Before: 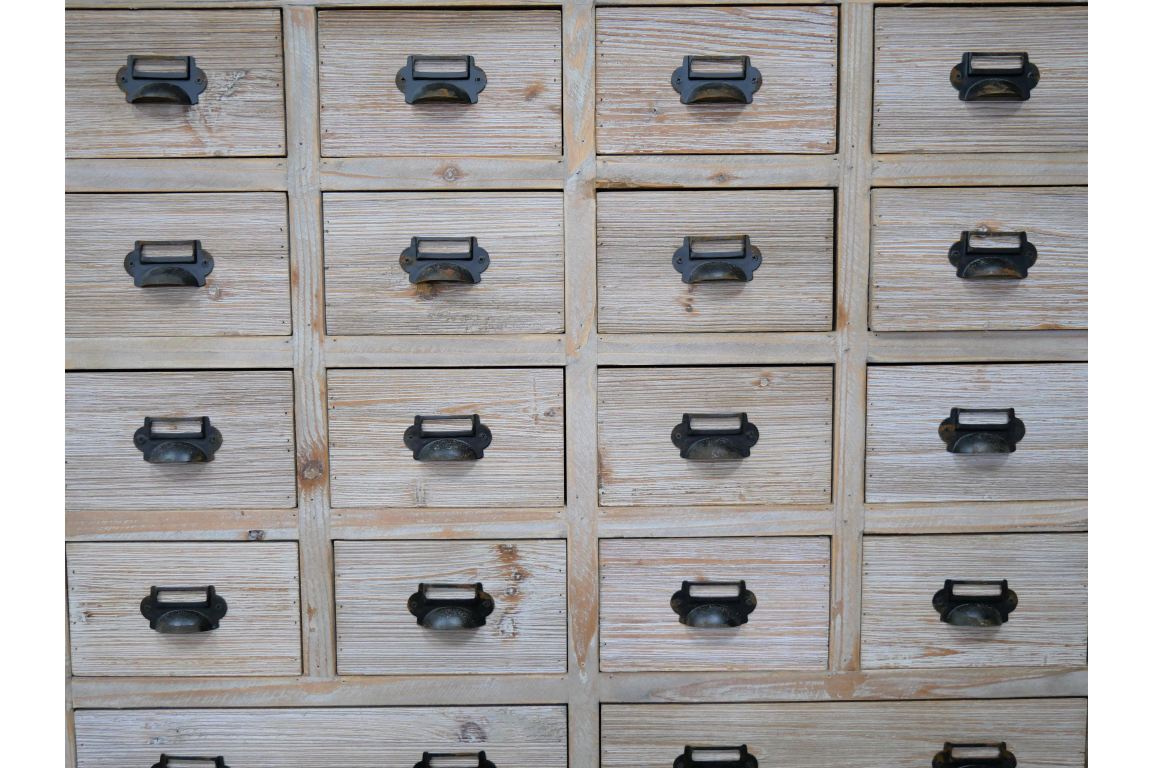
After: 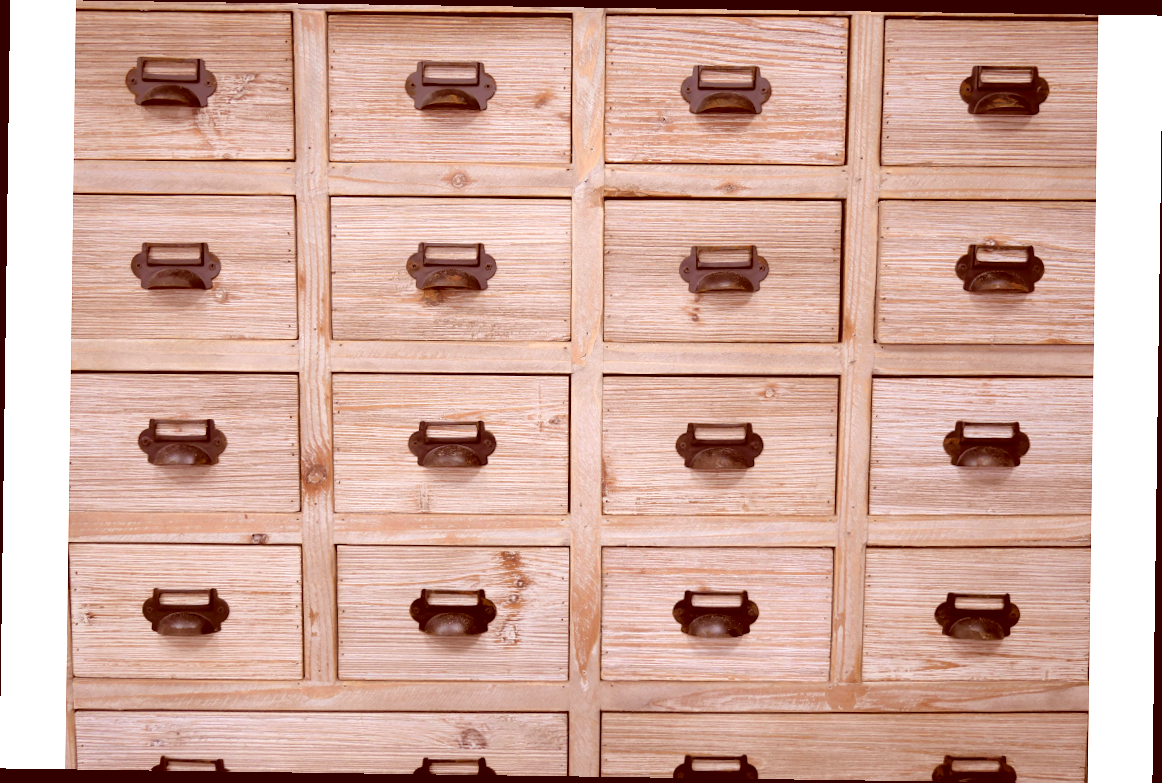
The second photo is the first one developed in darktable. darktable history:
contrast brightness saturation: saturation -0.05
color correction: highlights a* 9.03, highlights b* 8.71, shadows a* 40, shadows b* 40, saturation 0.8
rotate and perspective: rotation 0.8°, automatic cropping off
exposure: black level correction 0.001, exposure 0.5 EV, compensate exposure bias true, compensate highlight preservation false
